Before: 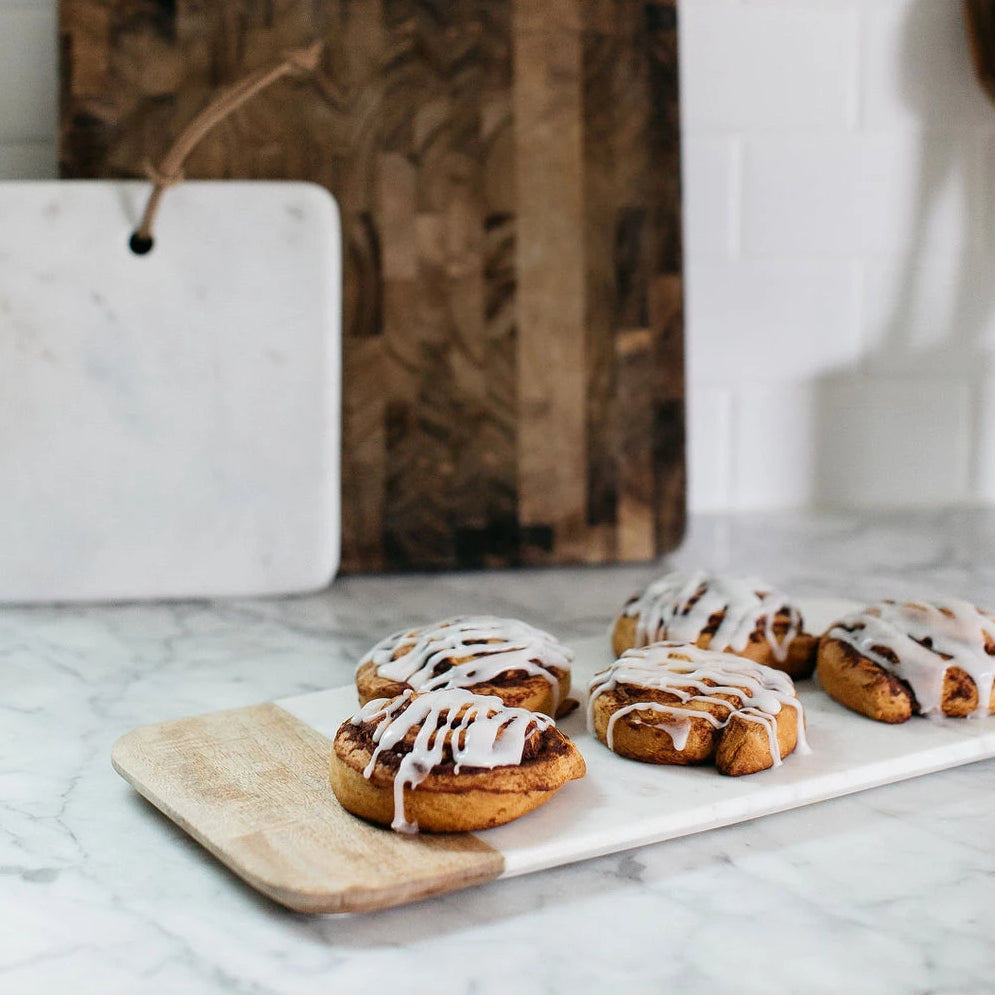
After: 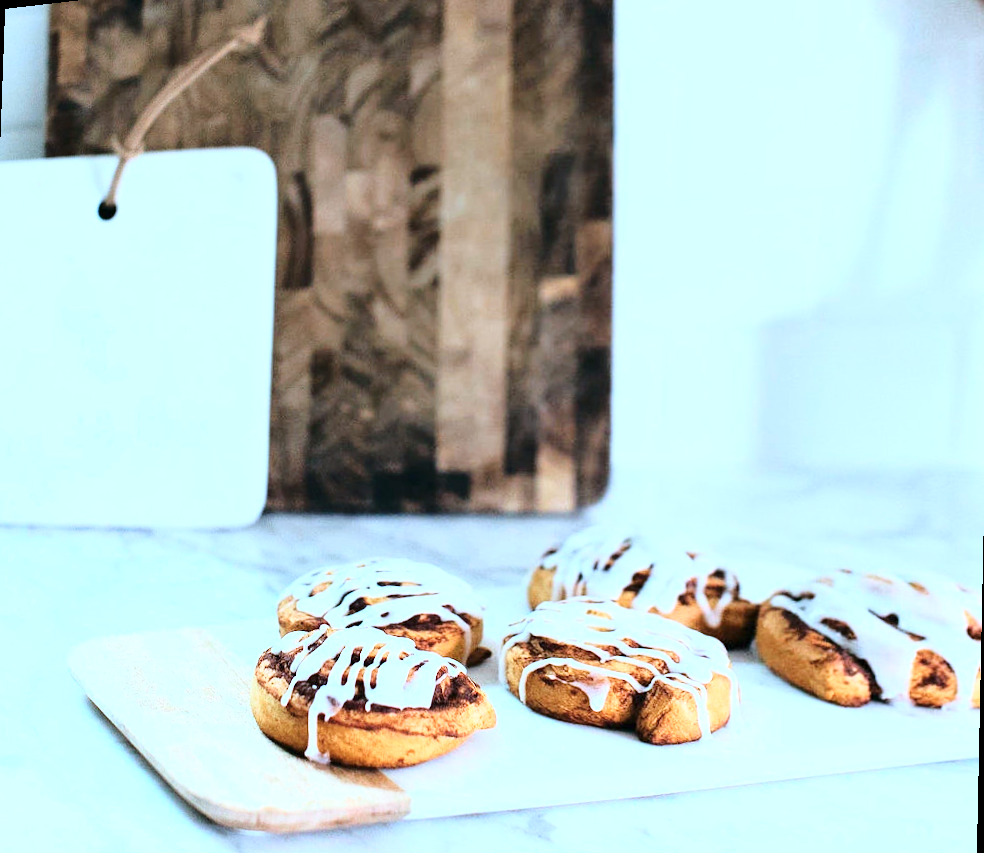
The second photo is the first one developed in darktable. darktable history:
color calibration: x 0.396, y 0.386, temperature 3669 K
base curve: curves: ch0 [(0, 0) (0.028, 0.03) (0.121, 0.232) (0.46, 0.748) (0.859, 0.968) (1, 1)]
rotate and perspective: rotation 1.69°, lens shift (vertical) -0.023, lens shift (horizontal) -0.291, crop left 0.025, crop right 0.988, crop top 0.092, crop bottom 0.842
exposure: exposure 0.669 EV, compensate highlight preservation false
